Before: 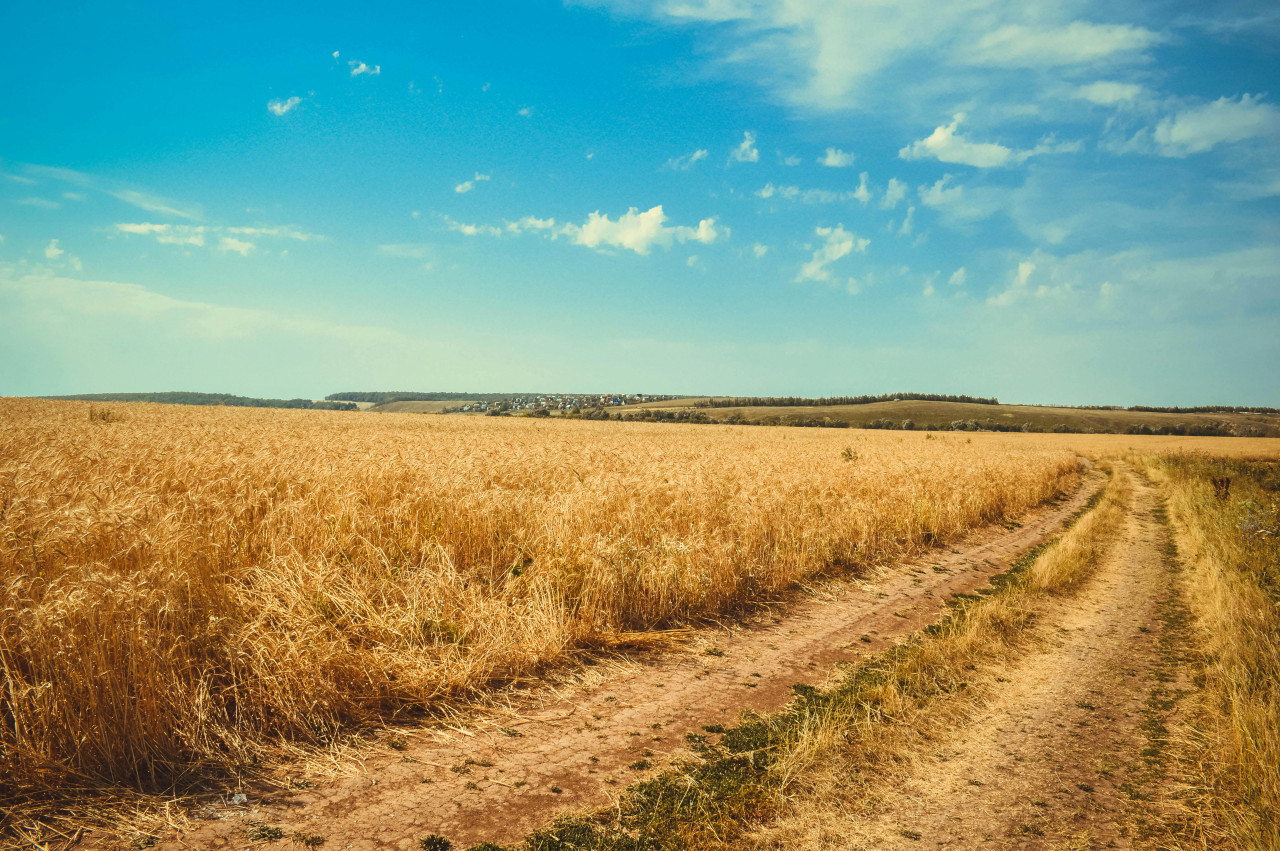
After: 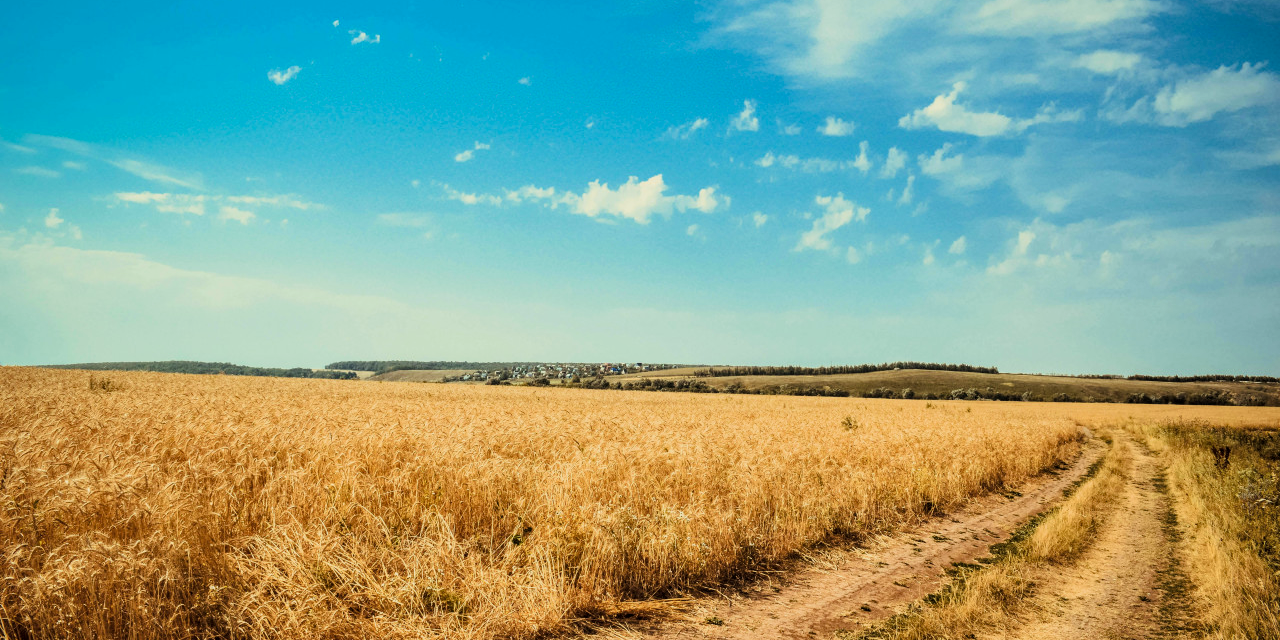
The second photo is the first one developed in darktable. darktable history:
filmic rgb: black relative exposure -7.97 EV, white relative exposure 4.02 EV, hardness 4.21, contrast 1.368
local contrast: highlights 100%, shadows 98%, detail 119%, midtone range 0.2
crop: top 3.708%, bottom 20.977%
haze removal: compatibility mode true, adaptive false
